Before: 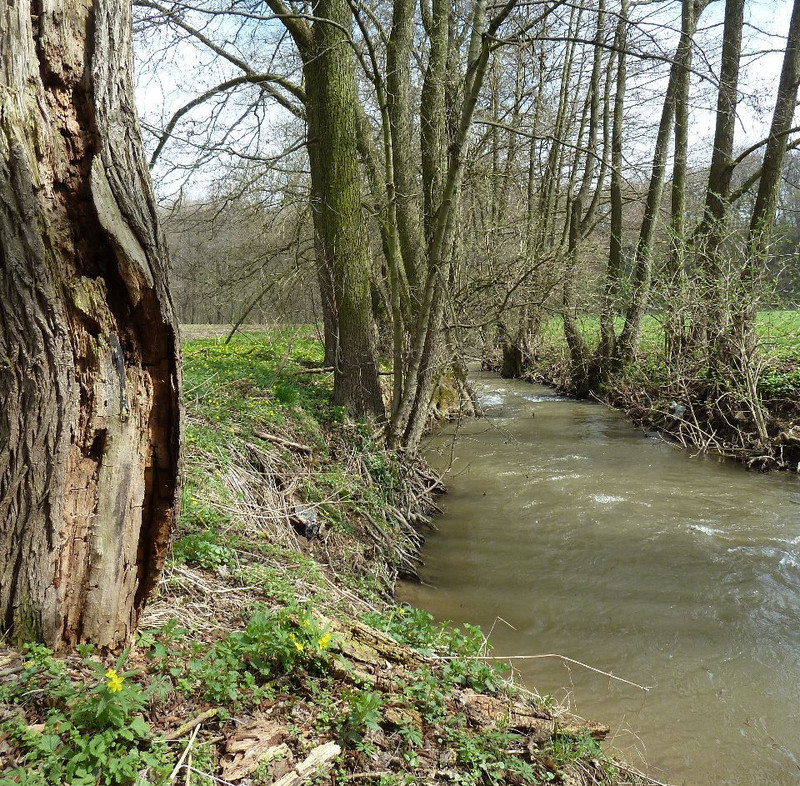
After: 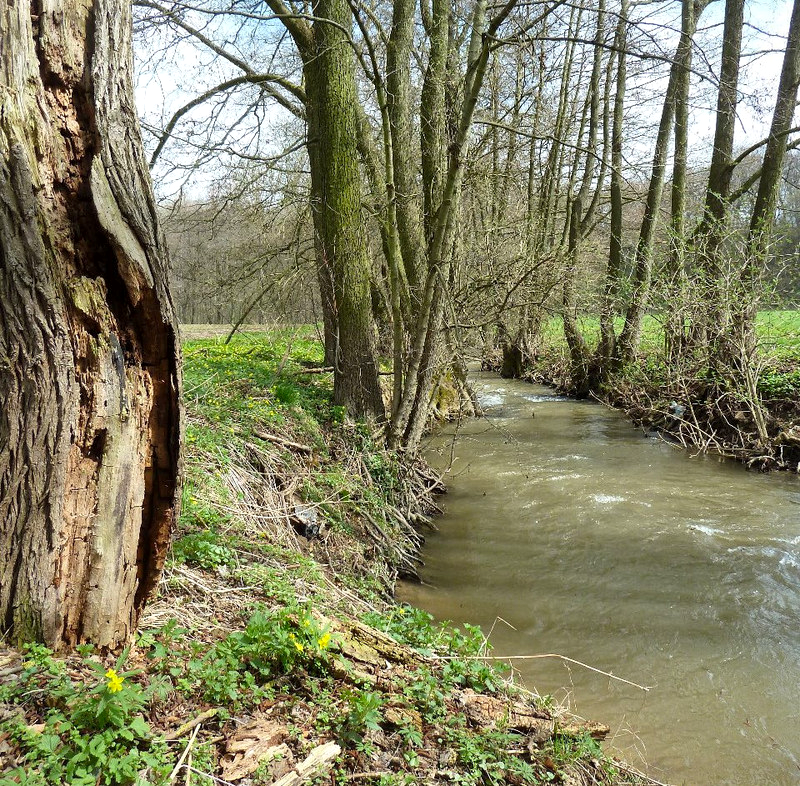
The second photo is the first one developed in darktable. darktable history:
contrast brightness saturation: contrast 0.07, brightness 0.08, saturation 0.18
local contrast: mode bilateral grid, contrast 20, coarseness 50, detail 144%, midtone range 0.2
